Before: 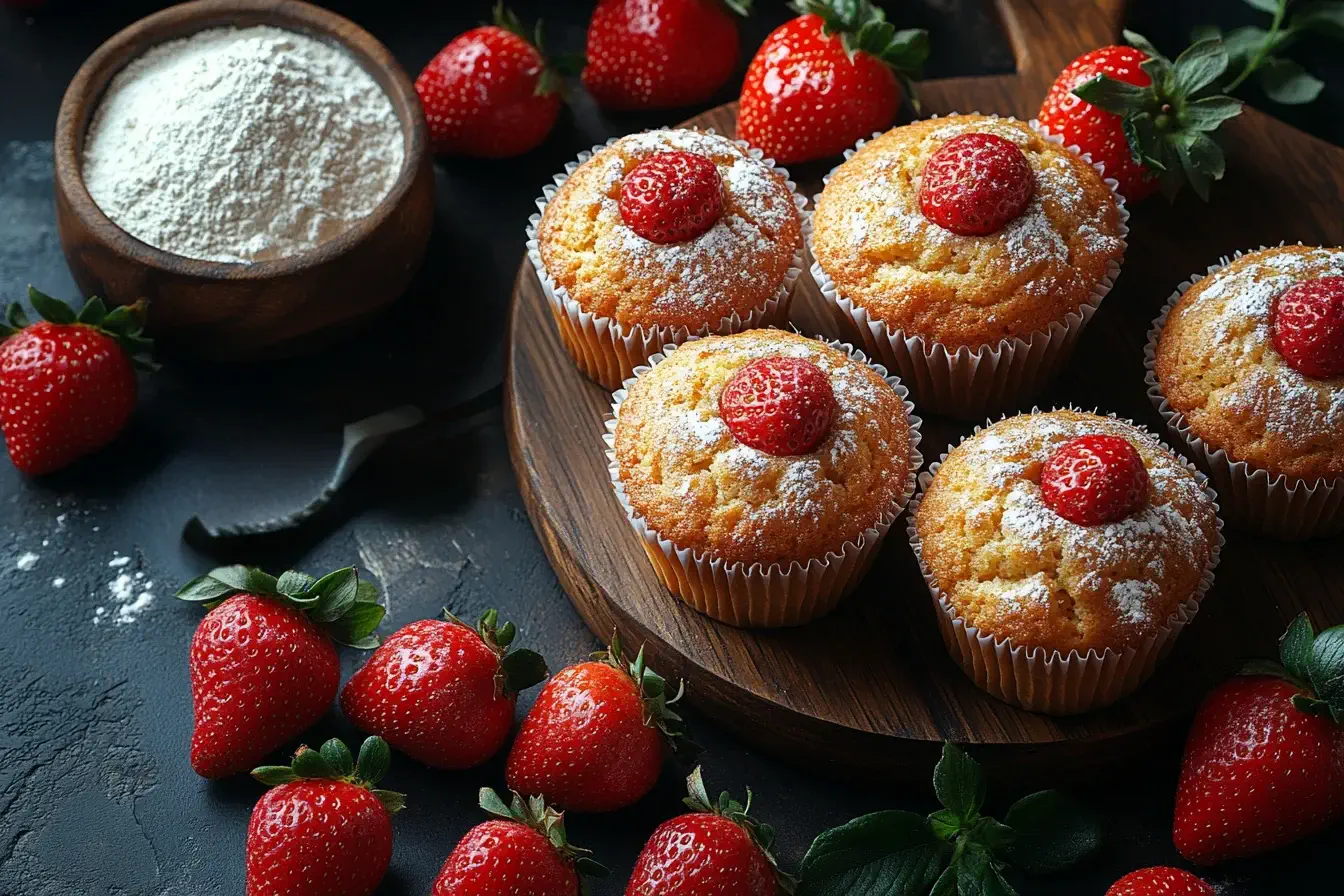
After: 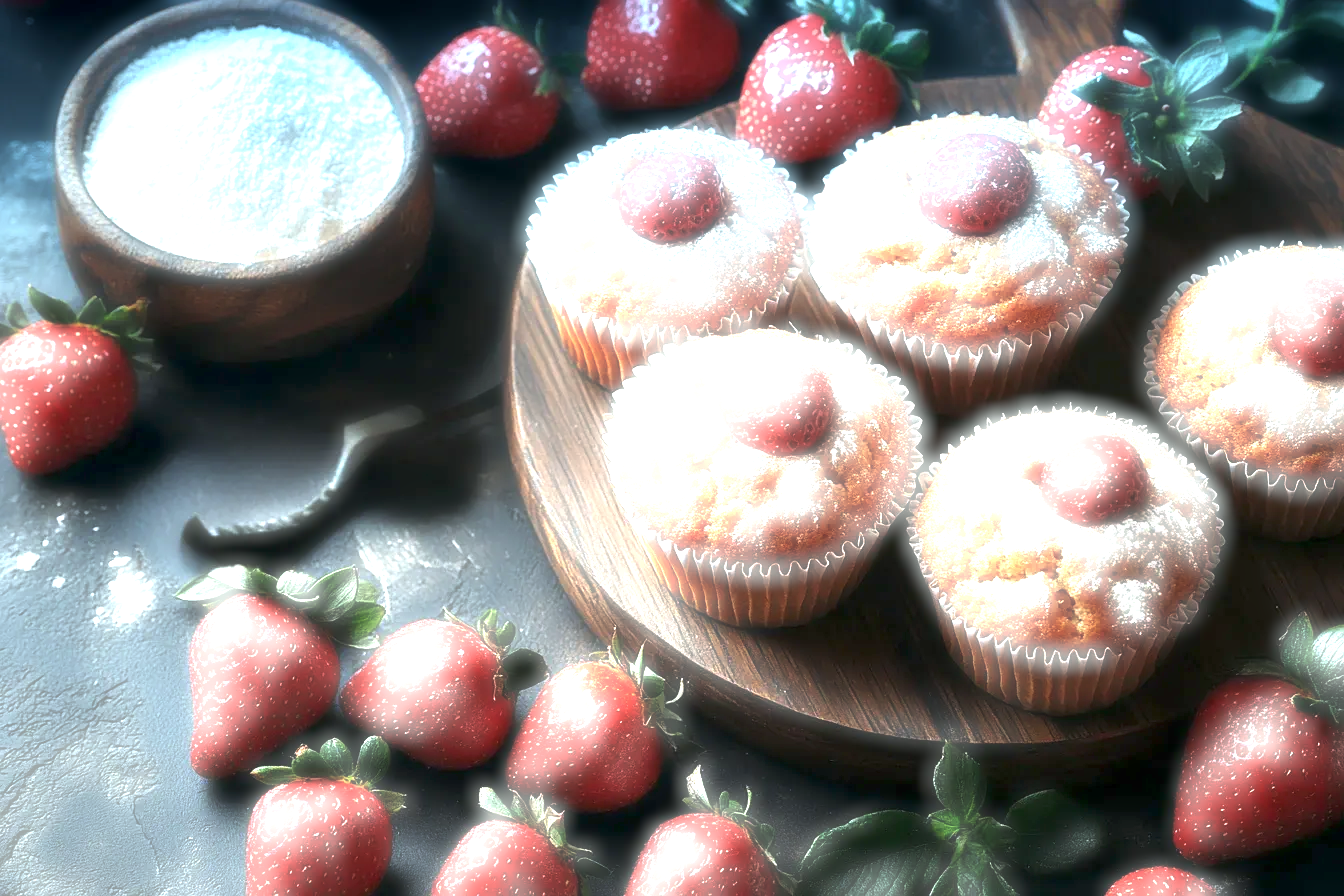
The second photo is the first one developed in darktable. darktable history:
graduated density: density 2.02 EV, hardness 44%, rotation 0.374°, offset 8.21, hue 208.8°, saturation 97%
exposure: black level correction 0.001, exposure 1.735 EV, compensate highlight preservation false
haze removal: strength -0.9, distance 0.225, compatibility mode true, adaptive false
